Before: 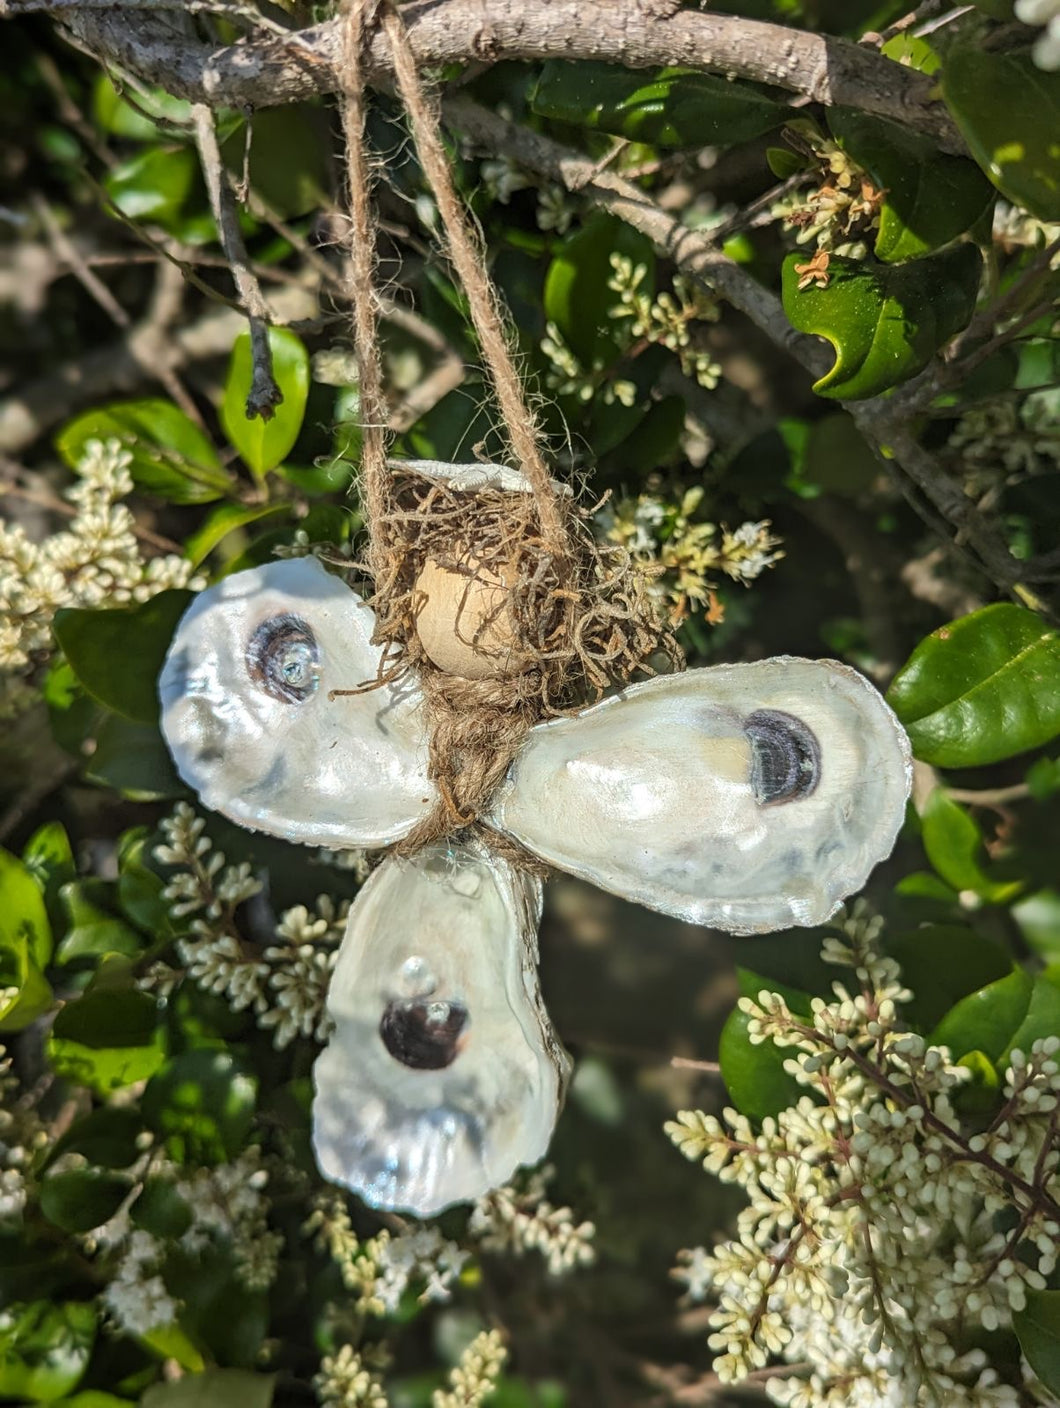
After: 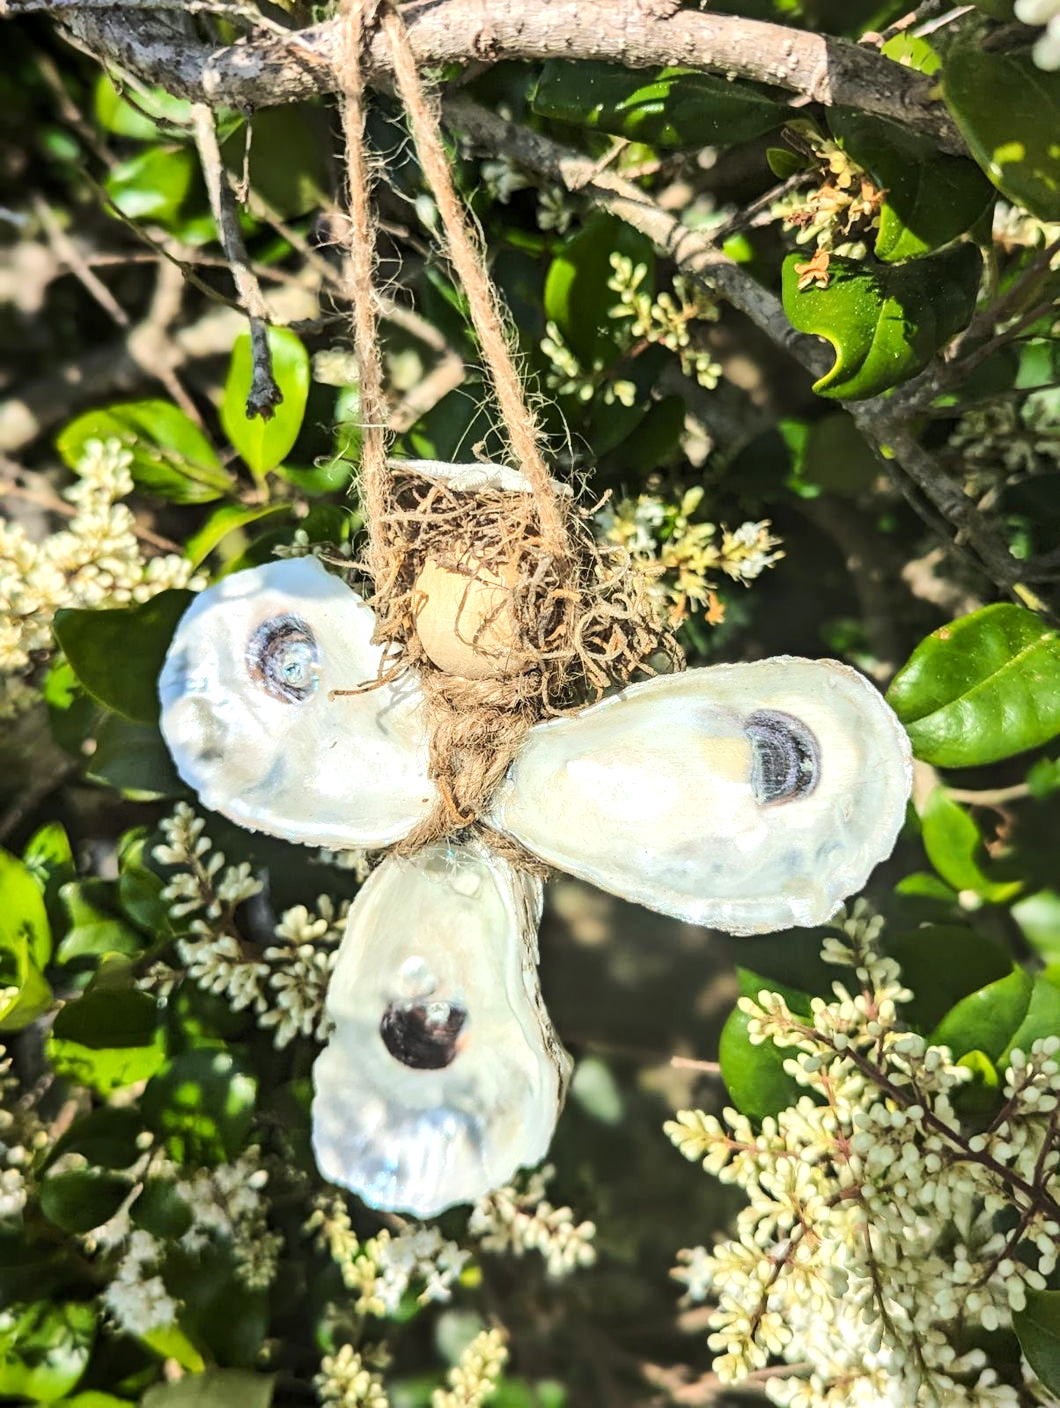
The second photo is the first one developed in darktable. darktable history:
exposure: black level correction 0.001, exposure 0.5 EV, compensate exposure bias true, compensate highlight preservation false
rgb curve: curves: ch0 [(0, 0) (0.284, 0.292) (0.505, 0.644) (1, 1)]; ch1 [(0, 0) (0.284, 0.292) (0.505, 0.644) (1, 1)]; ch2 [(0, 0) (0.284, 0.292) (0.505, 0.644) (1, 1)], compensate middle gray true
